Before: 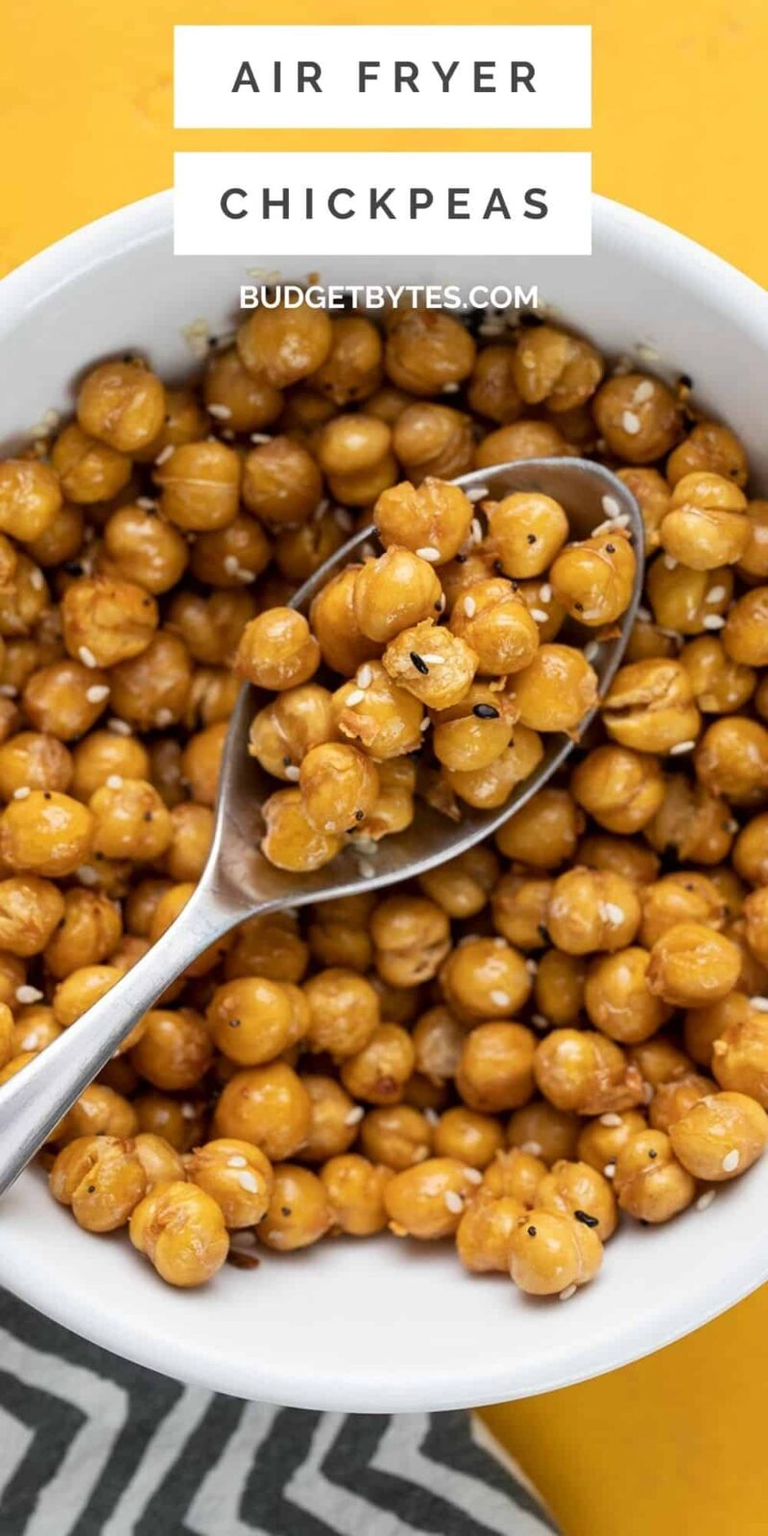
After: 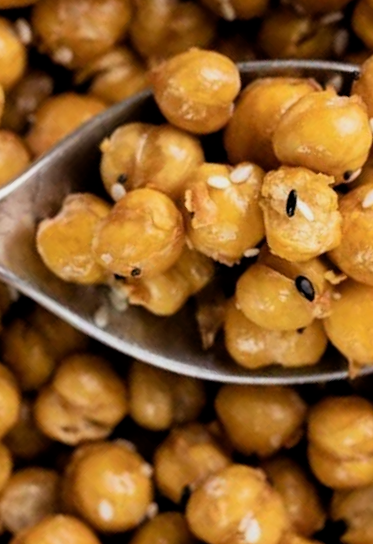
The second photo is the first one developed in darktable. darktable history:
filmic rgb: middle gray luminance 12.61%, black relative exposure -10.11 EV, white relative exposure 3.47 EV, threshold 2.98 EV, target black luminance 0%, hardness 5.8, latitude 44.88%, contrast 1.232, highlights saturation mix 3.8%, shadows ↔ highlights balance 27.2%, enable highlight reconstruction true
crop and rotate: angle -44.77°, top 16.24%, right 0.971%, bottom 11.605%
